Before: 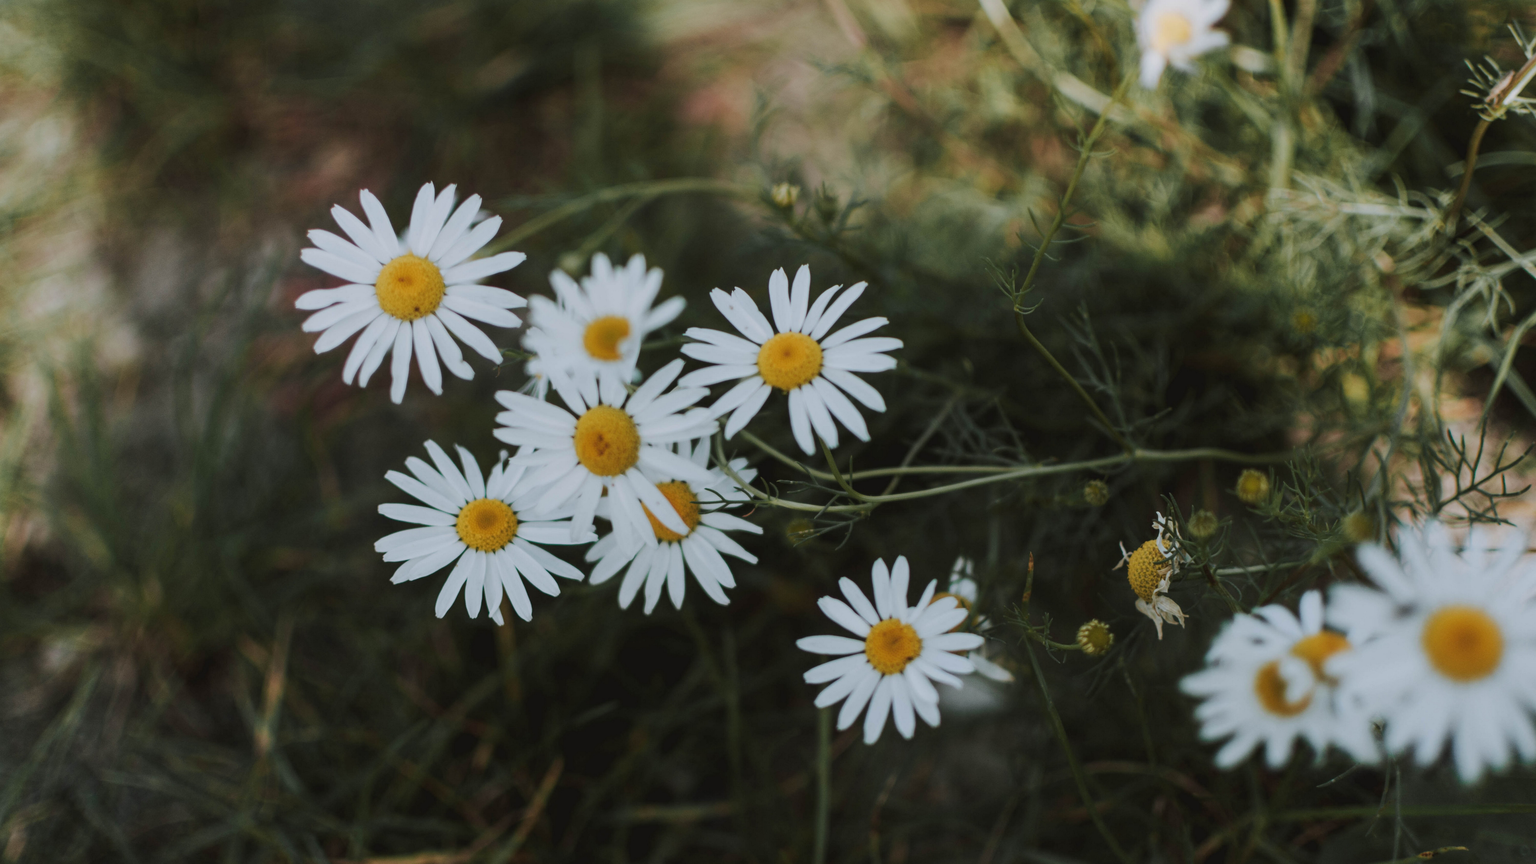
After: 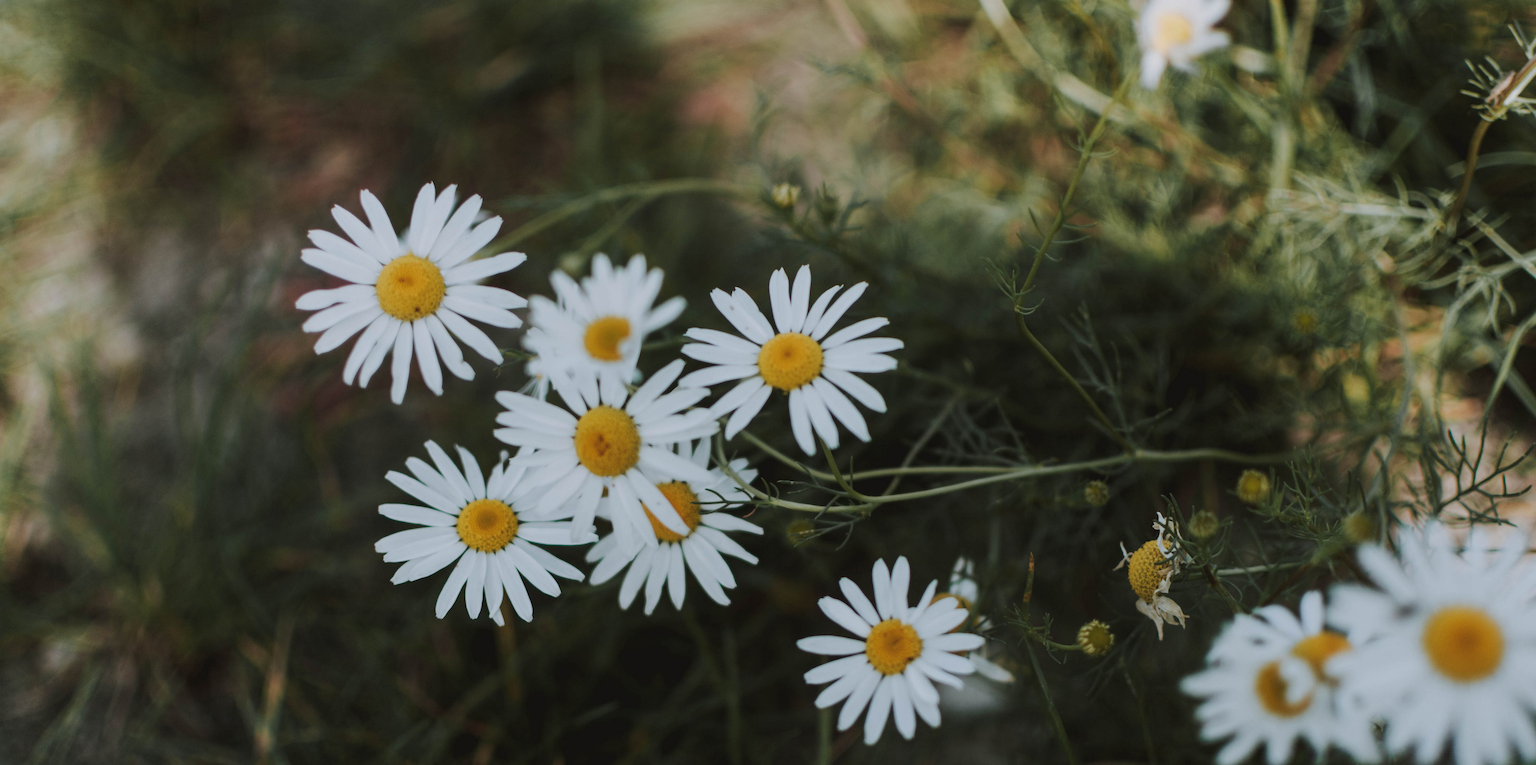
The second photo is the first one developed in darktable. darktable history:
crop and rotate: top 0%, bottom 11.426%
